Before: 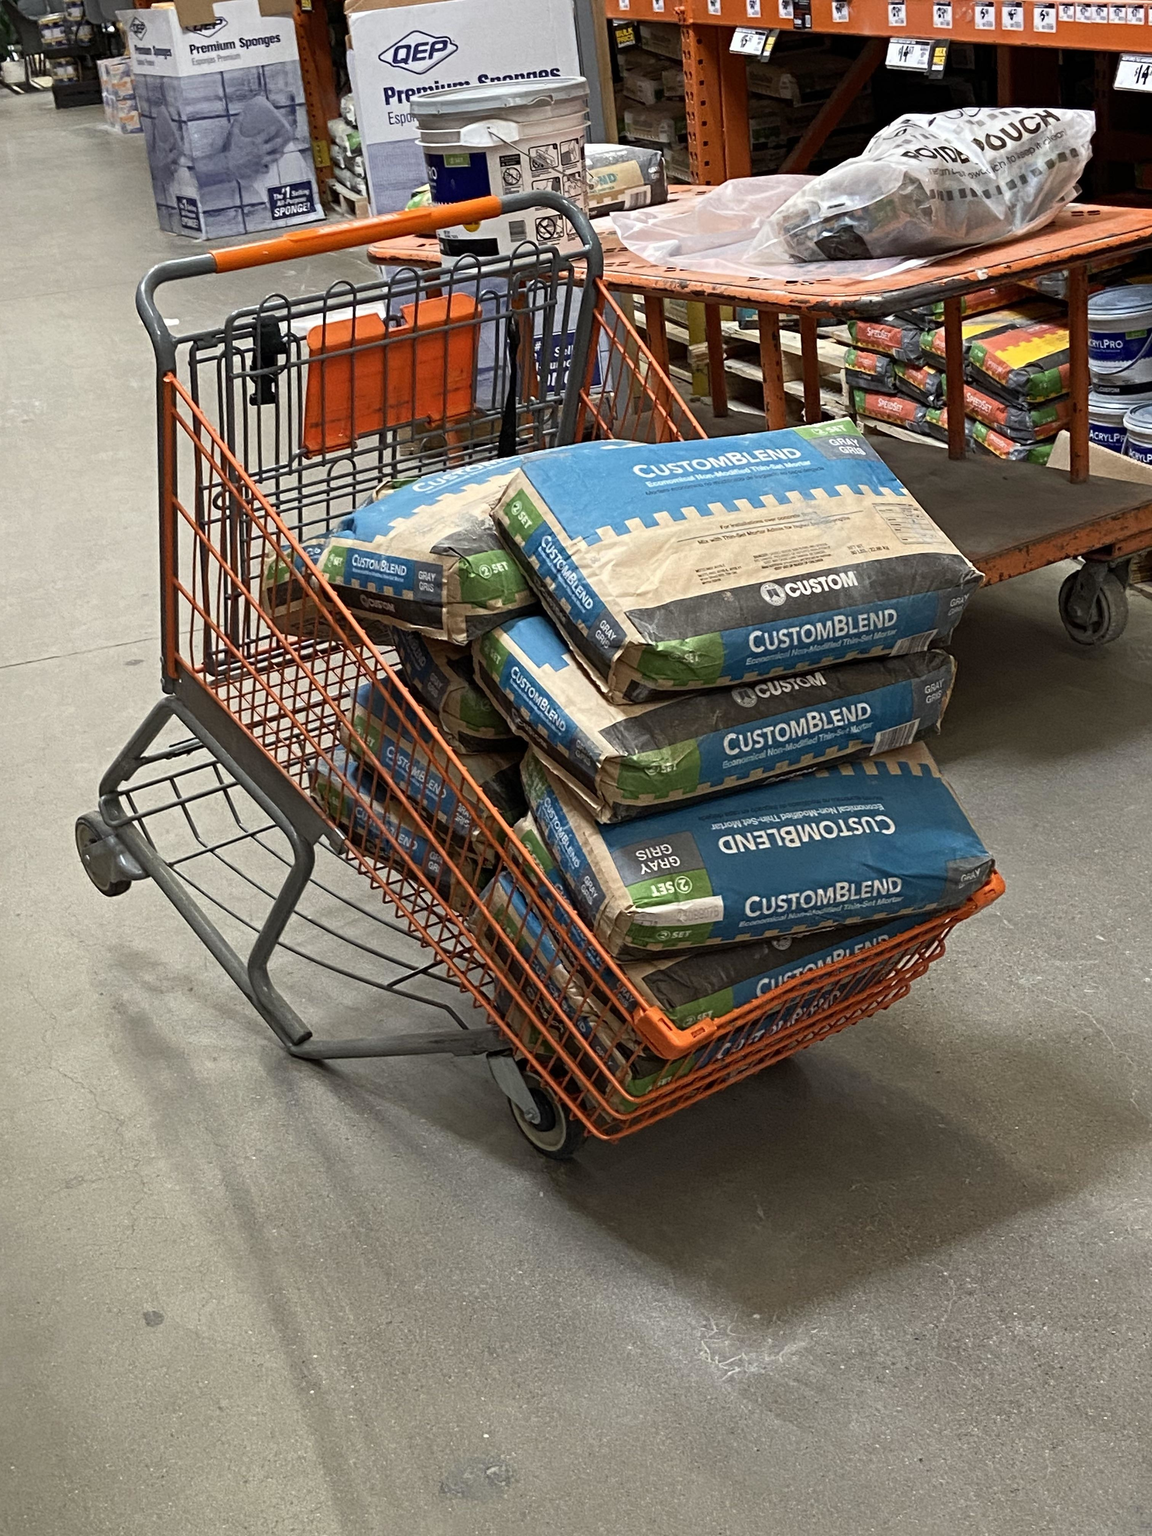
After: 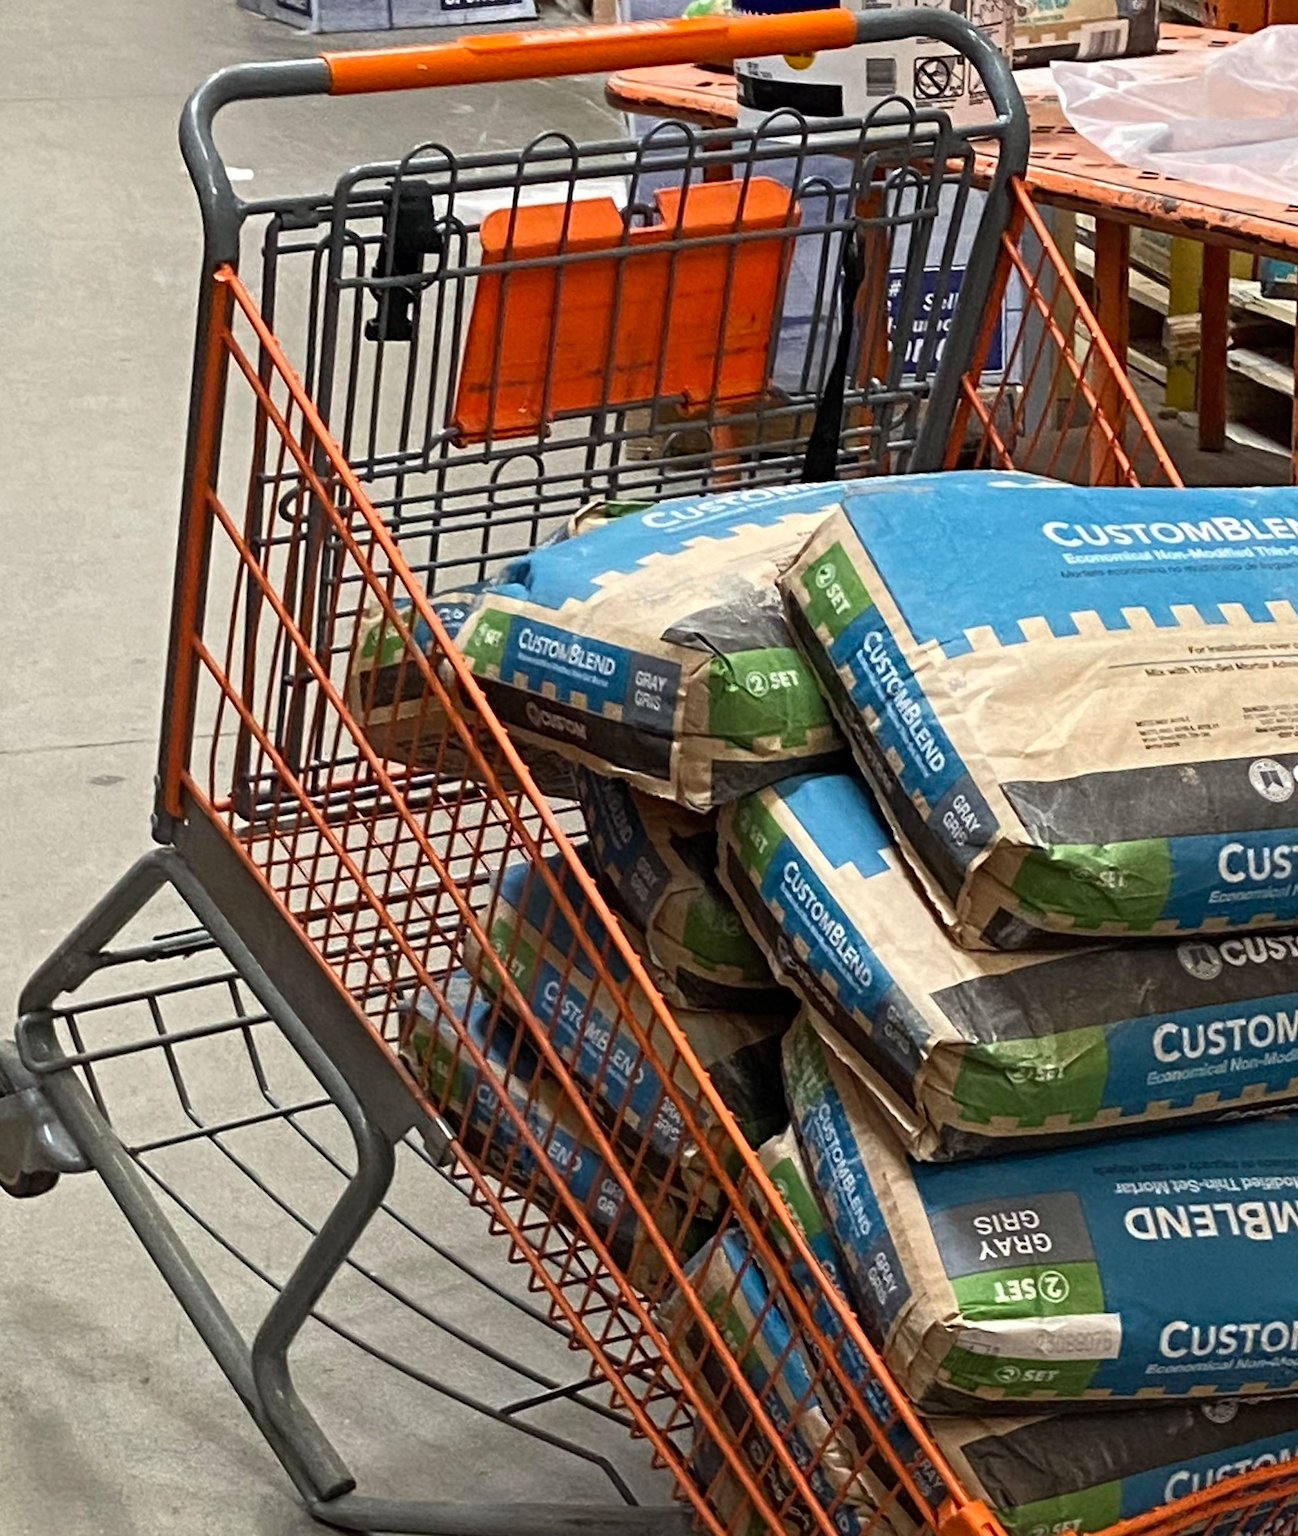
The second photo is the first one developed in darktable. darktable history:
crop and rotate: angle -6.11°, left 2.018%, top 6.934%, right 27.288%, bottom 30.347%
